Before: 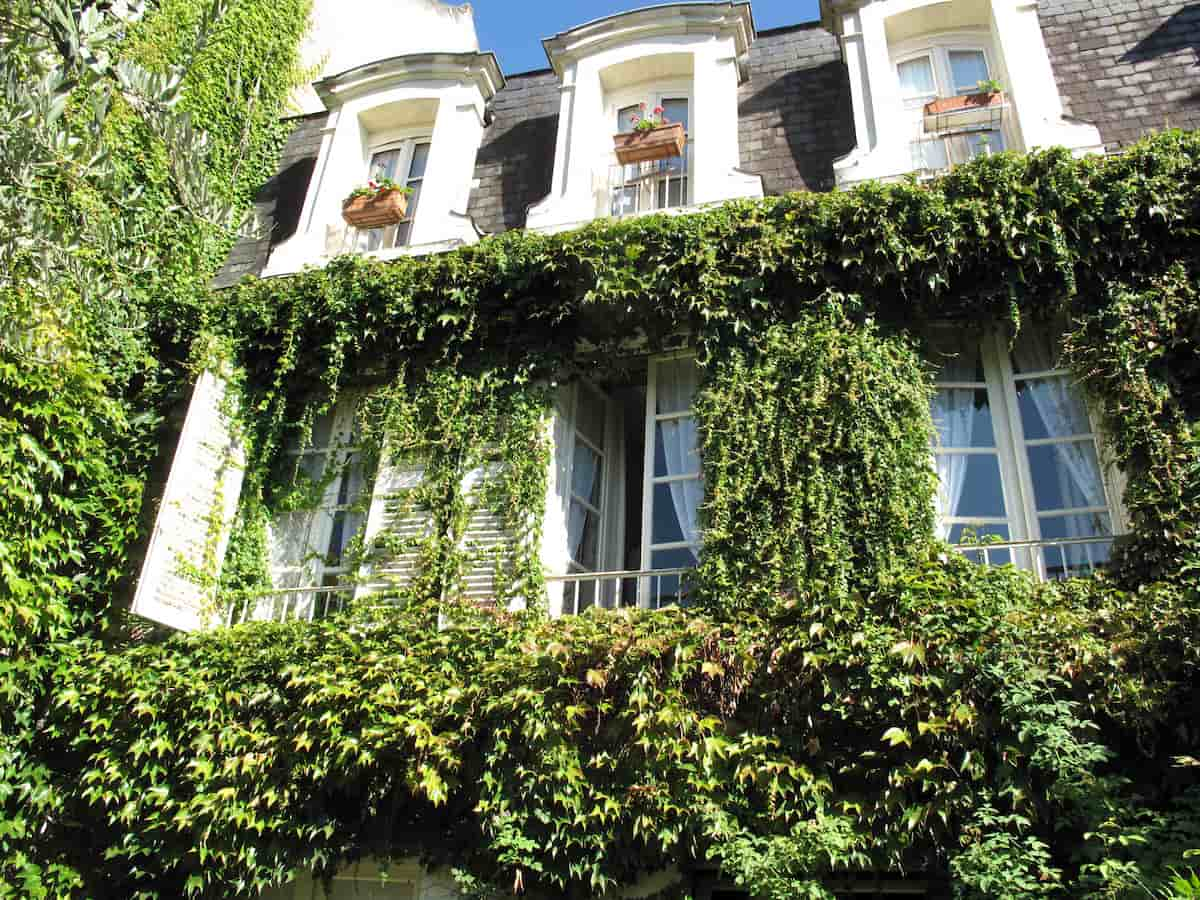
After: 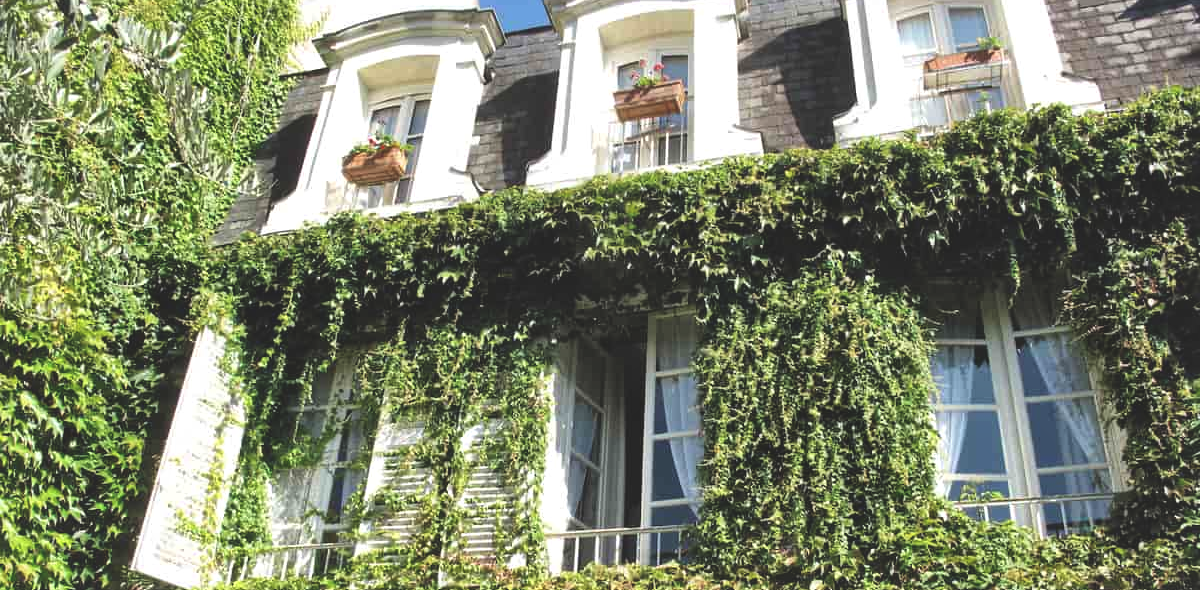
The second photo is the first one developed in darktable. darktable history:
local contrast: mode bilateral grid, contrast 20, coarseness 50, detail 144%, midtone range 0.2
crop and rotate: top 4.848%, bottom 29.503%
exposure: black level correction -0.023, exposure -0.039 EV, compensate highlight preservation false
